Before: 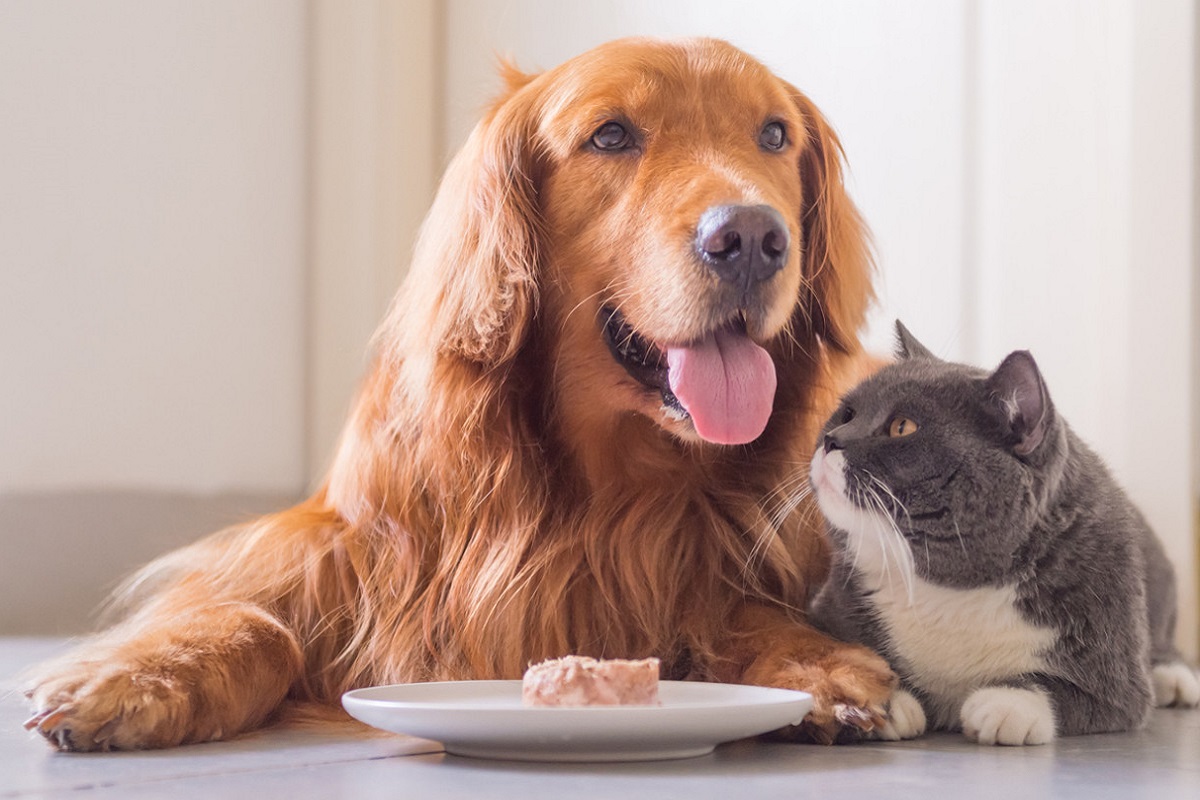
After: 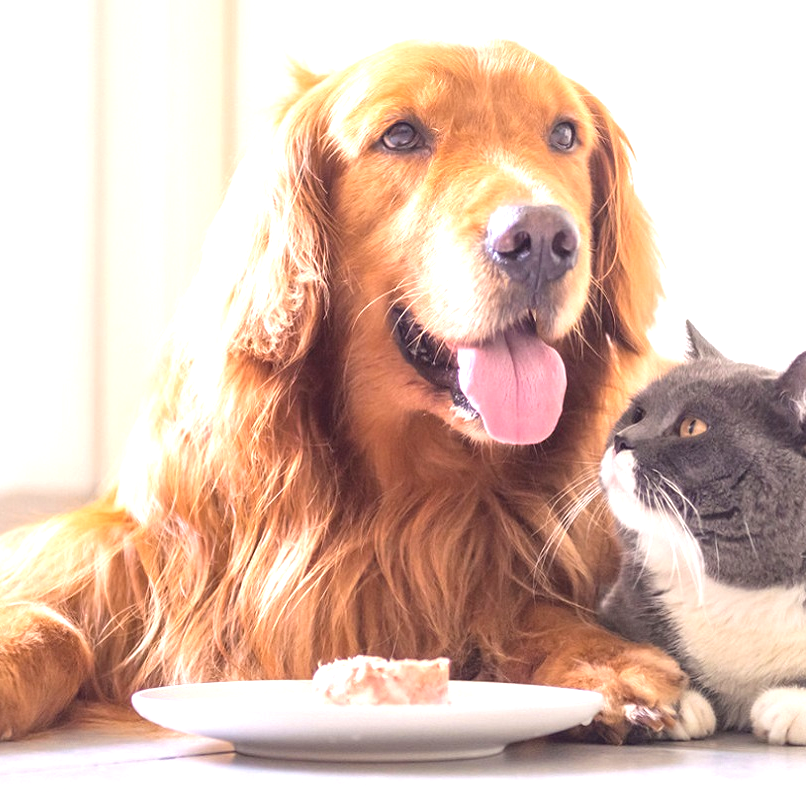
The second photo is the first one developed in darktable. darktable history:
crop and rotate: left 17.545%, right 15.262%
exposure: black level correction 0, exposure 1.096 EV, compensate highlight preservation false
